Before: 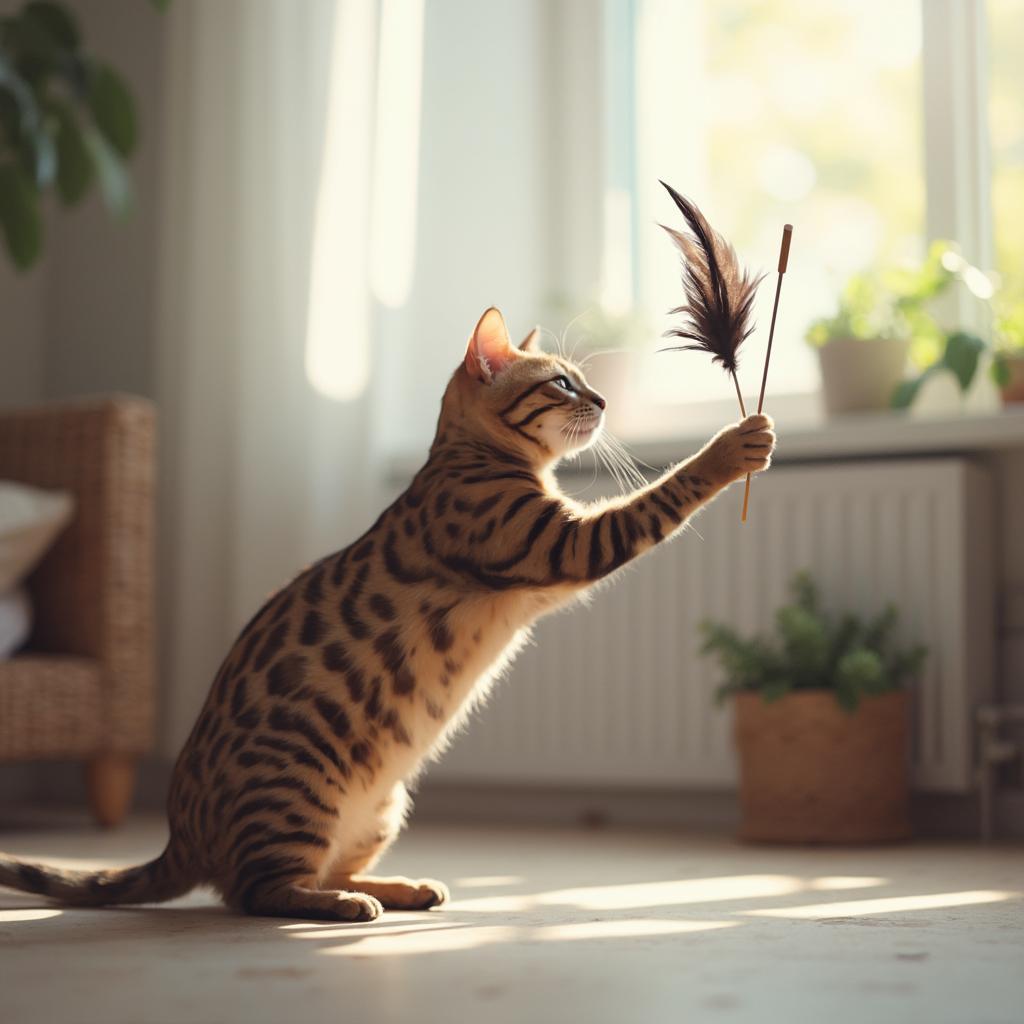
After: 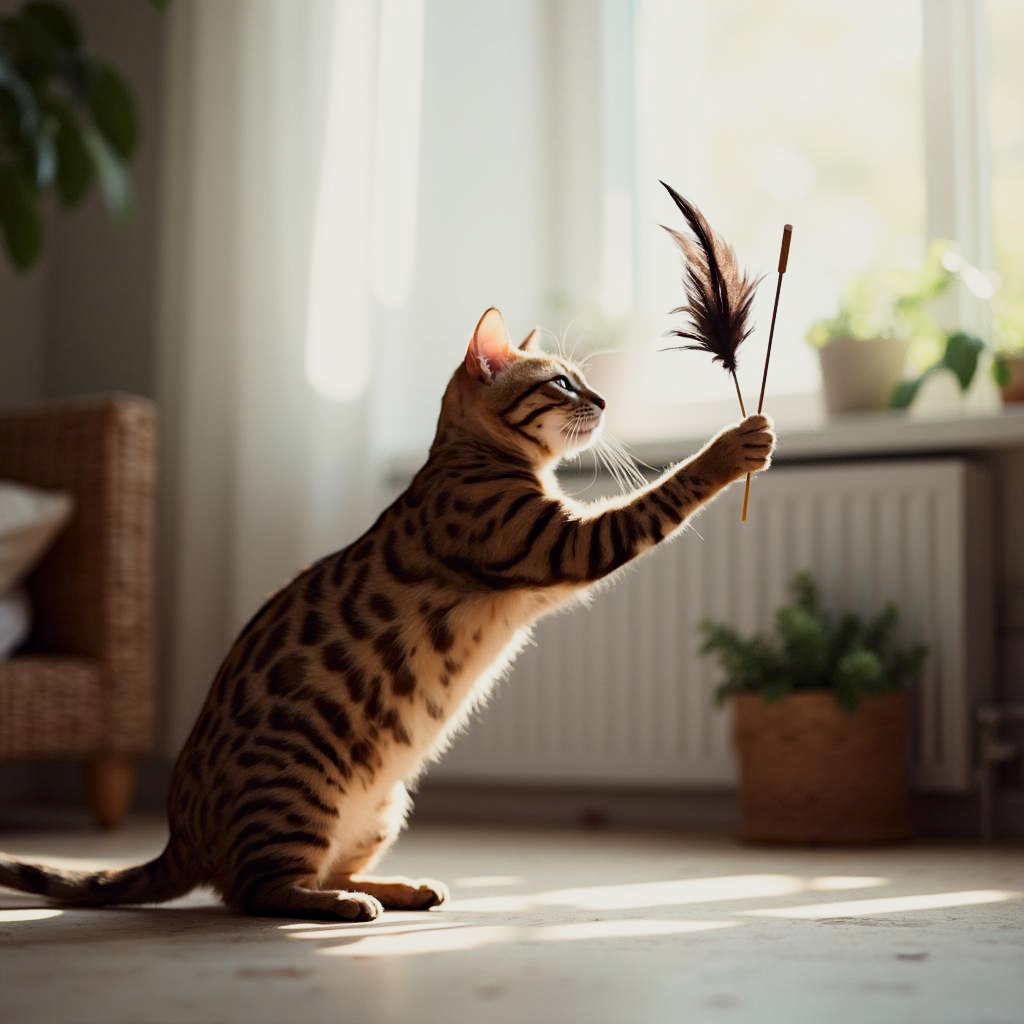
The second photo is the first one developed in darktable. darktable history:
haze removal: compatibility mode true, adaptive false
contrast brightness saturation: contrast 0.28
filmic rgb: middle gray luminance 18.42%, black relative exposure -11.25 EV, white relative exposure 3.75 EV, threshold 6 EV, target black luminance 0%, hardness 5.87, latitude 57.4%, contrast 0.963, shadows ↔ highlights balance 49.98%, add noise in highlights 0, preserve chrominance luminance Y, color science v3 (2019), use custom middle-gray values true, iterations of high-quality reconstruction 0, contrast in highlights soft, enable highlight reconstruction true
